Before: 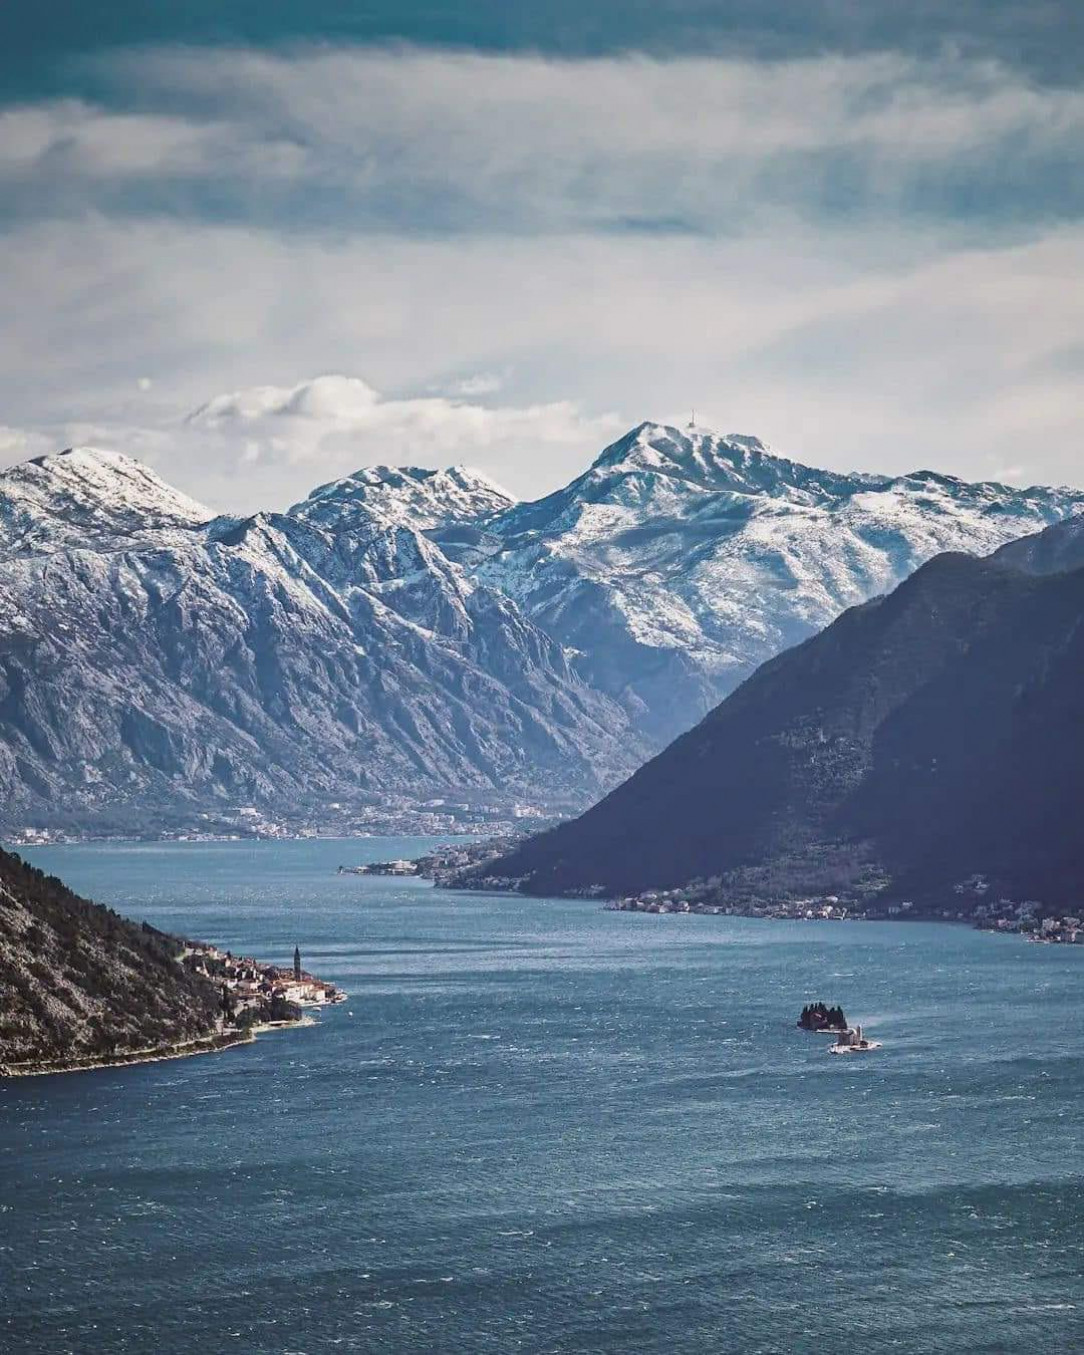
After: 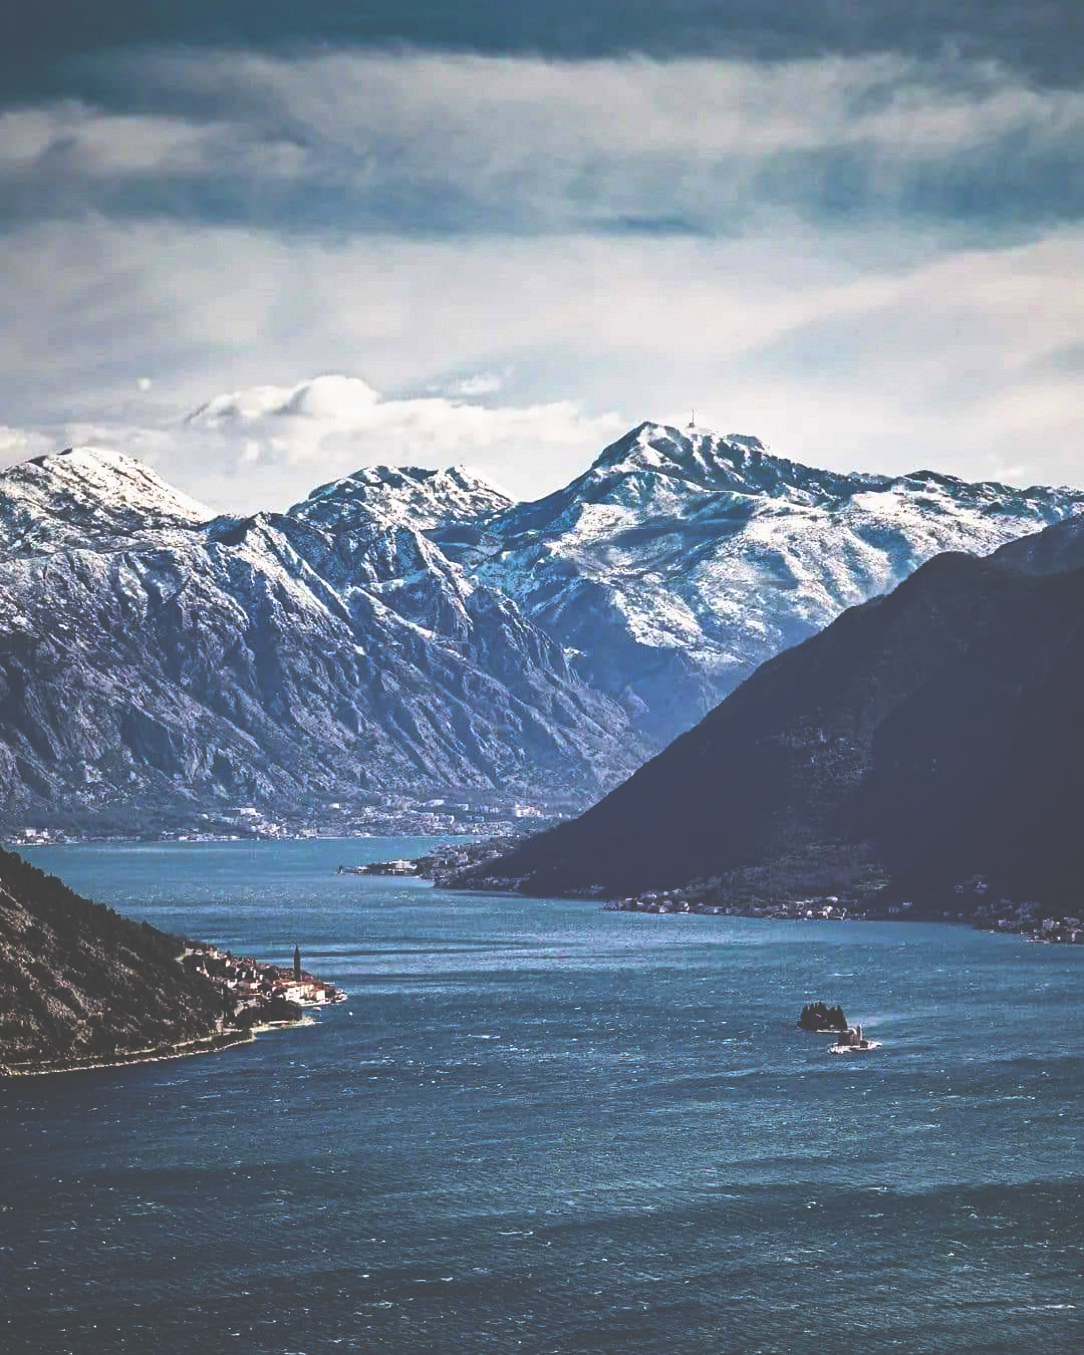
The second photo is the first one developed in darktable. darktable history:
base curve: curves: ch0 [(0, 0.036) (0.007, 0.037) (0.604, 0.887) (1, 1)], preserve colors none
rgb curve: curves: ch0 [(0, 0.186) (0.314, 0.284) (0.775, 0.708) (1, 1)], compensate middle gray true, preserve colors none
